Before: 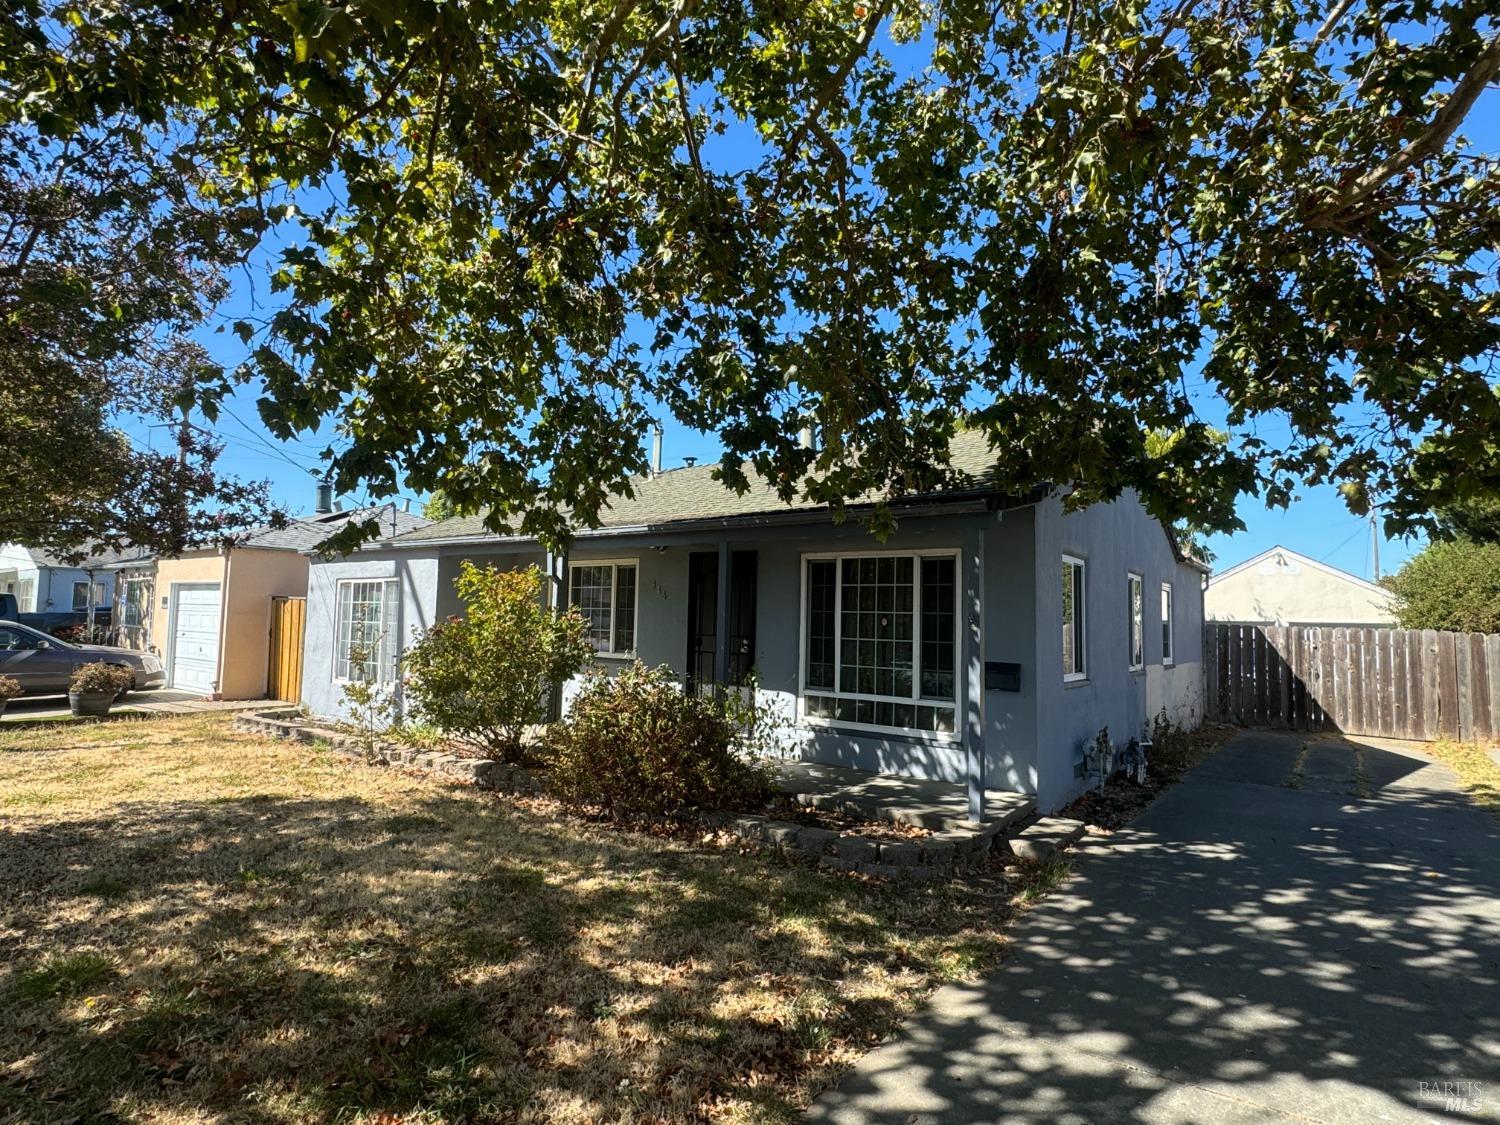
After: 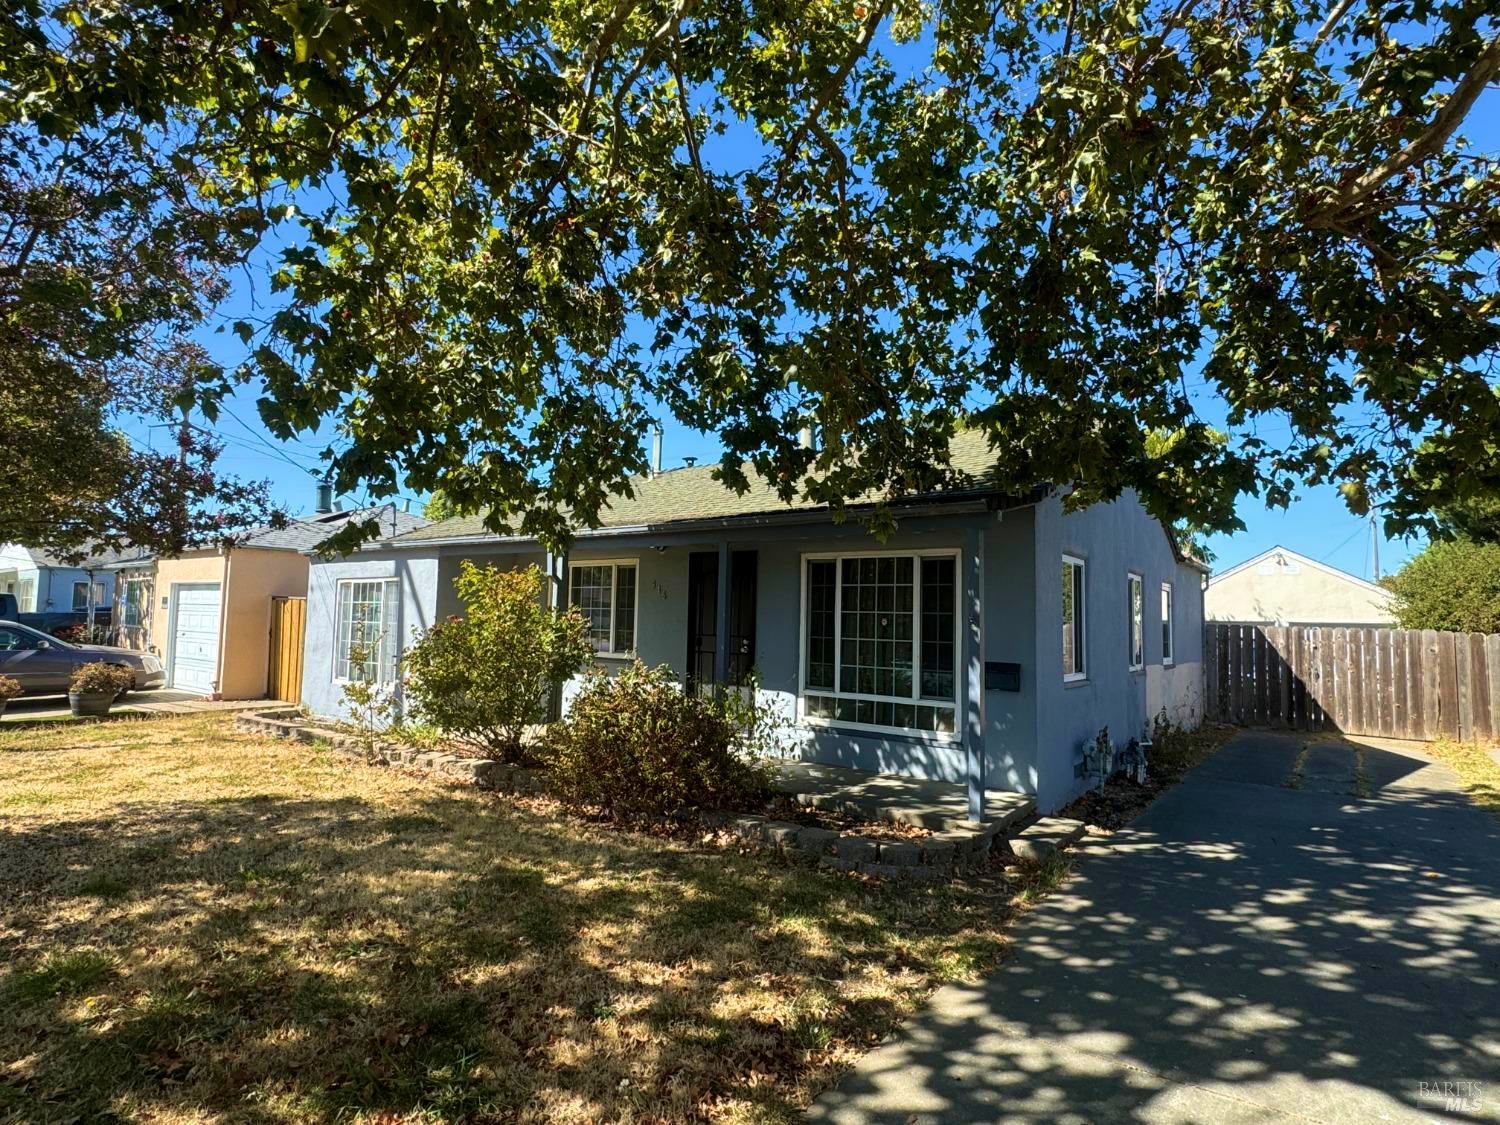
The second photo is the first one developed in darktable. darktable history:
velvia: strength 45%
exposure: compensate highlight preservation false
